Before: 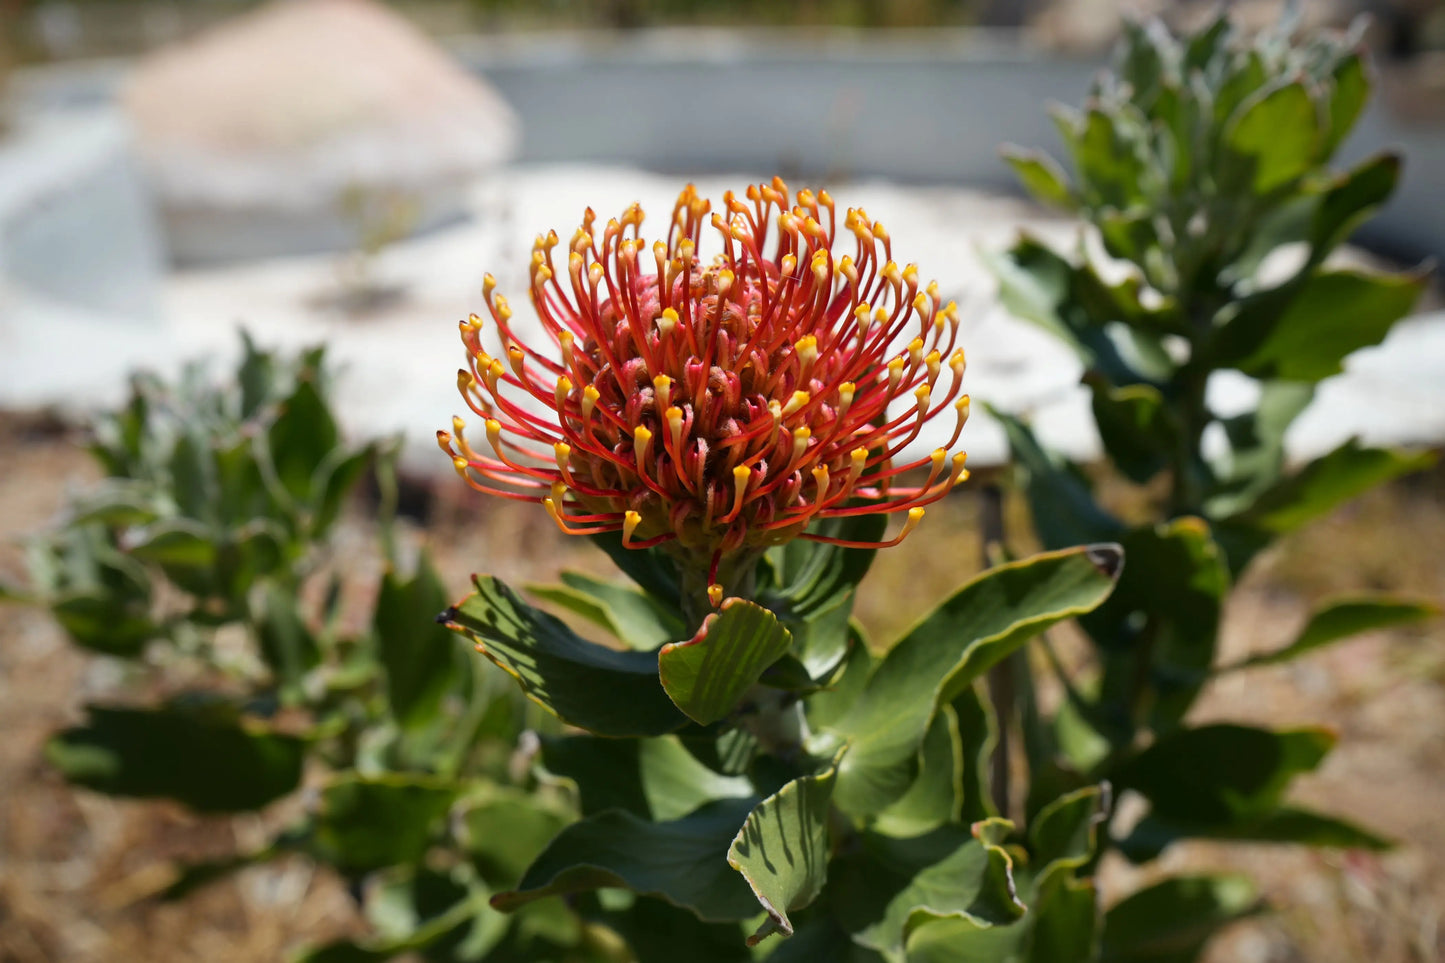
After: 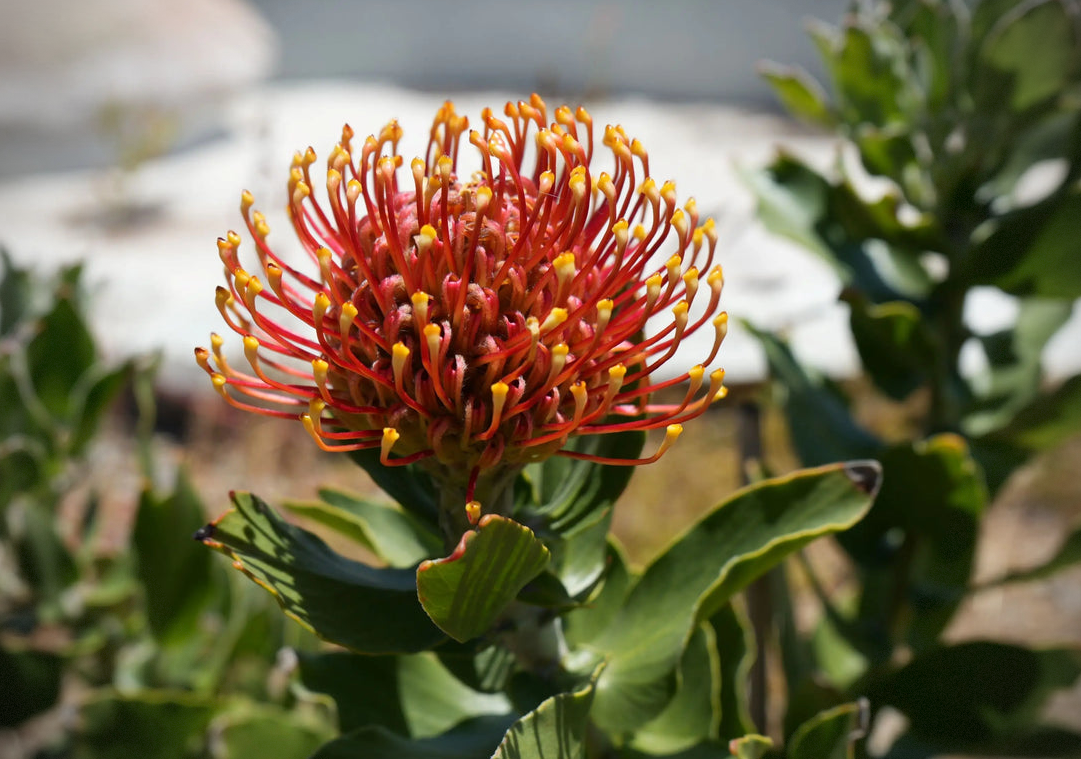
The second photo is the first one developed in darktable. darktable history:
crop: left 16.768%, top 8.653%, right 8.362%, bottom 12.485%
vignetting: dithering 8-bit output, unbound false
